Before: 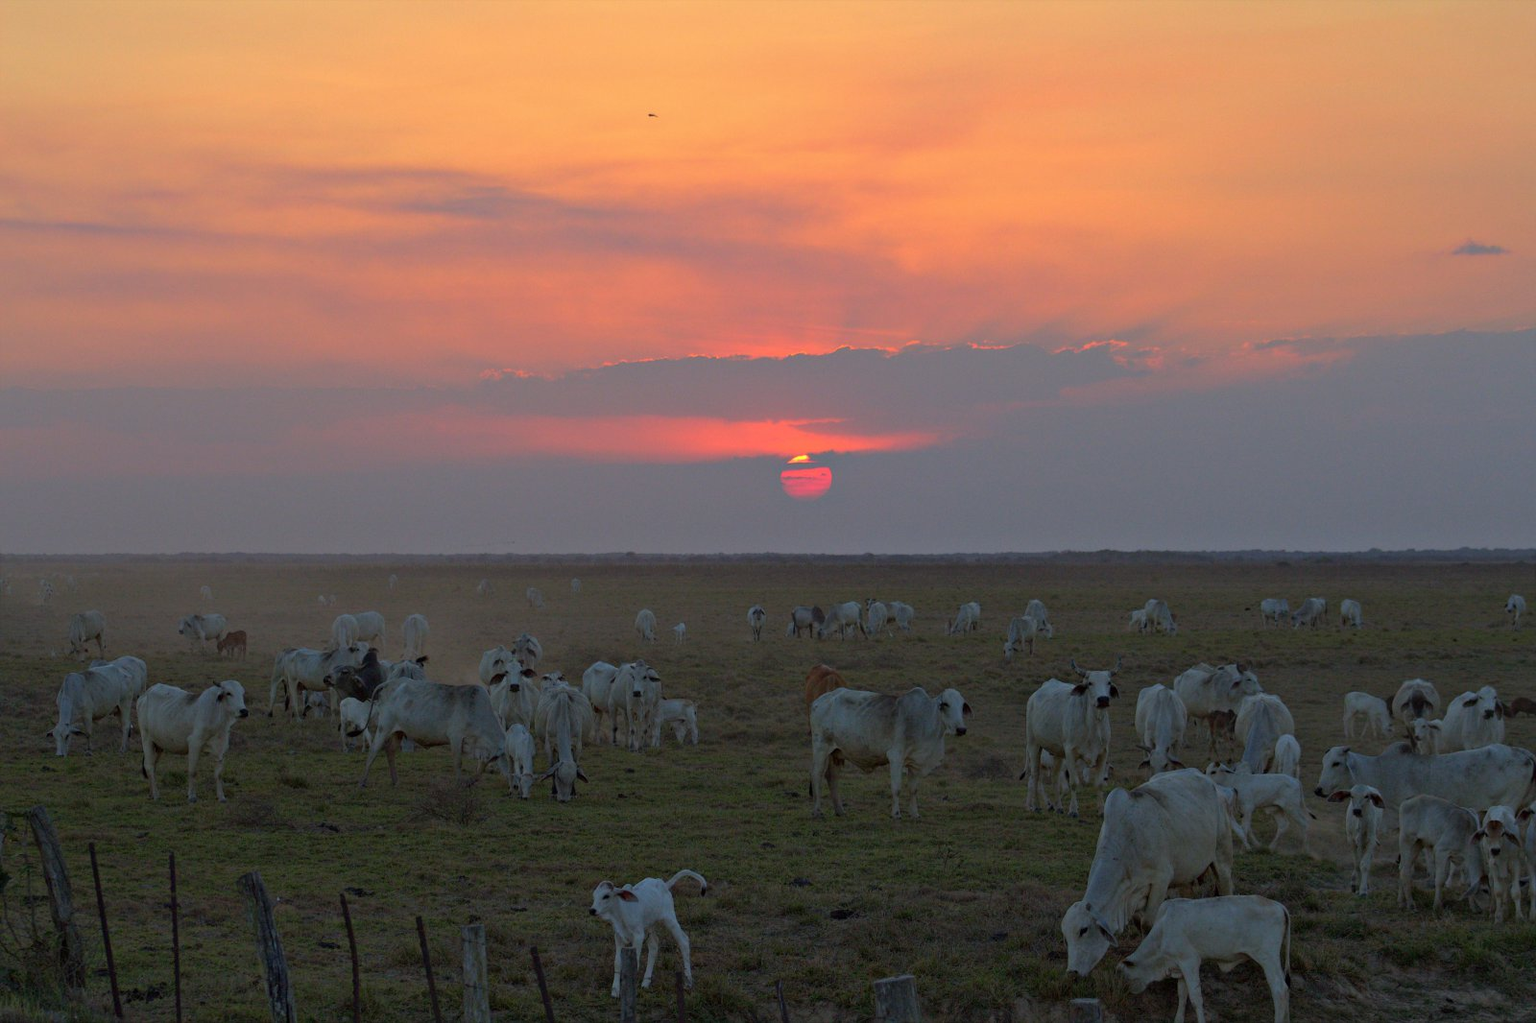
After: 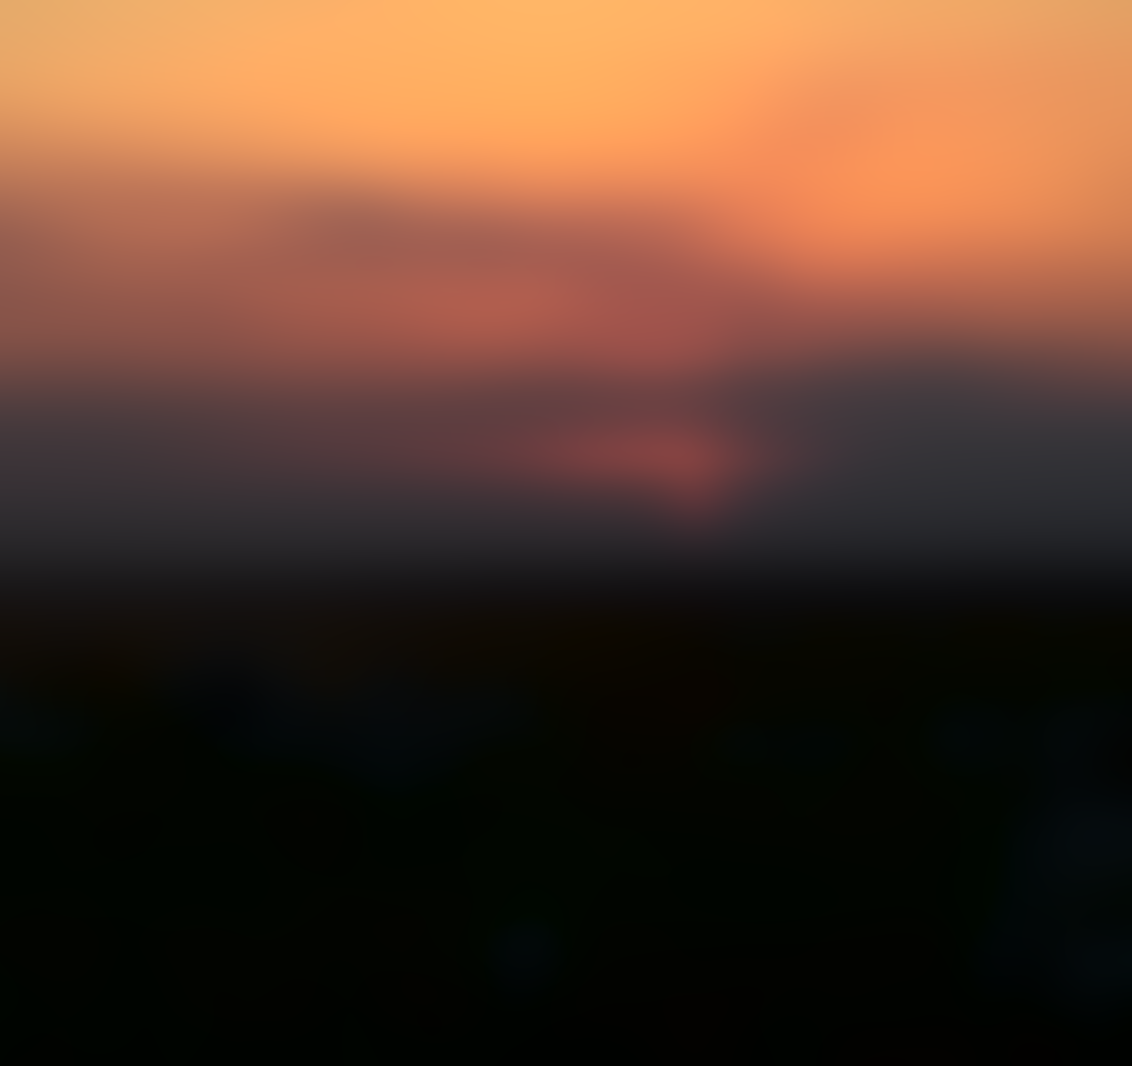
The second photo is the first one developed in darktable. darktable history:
color zones: curves: ch1 [(0.25, 0.61) (0.75, 0.248)]
lowpass: radius 31.92, contrast 1.72, brightness -0.98, saturation 0.94
crop and rotate: left 9.061%, right 20.142%
